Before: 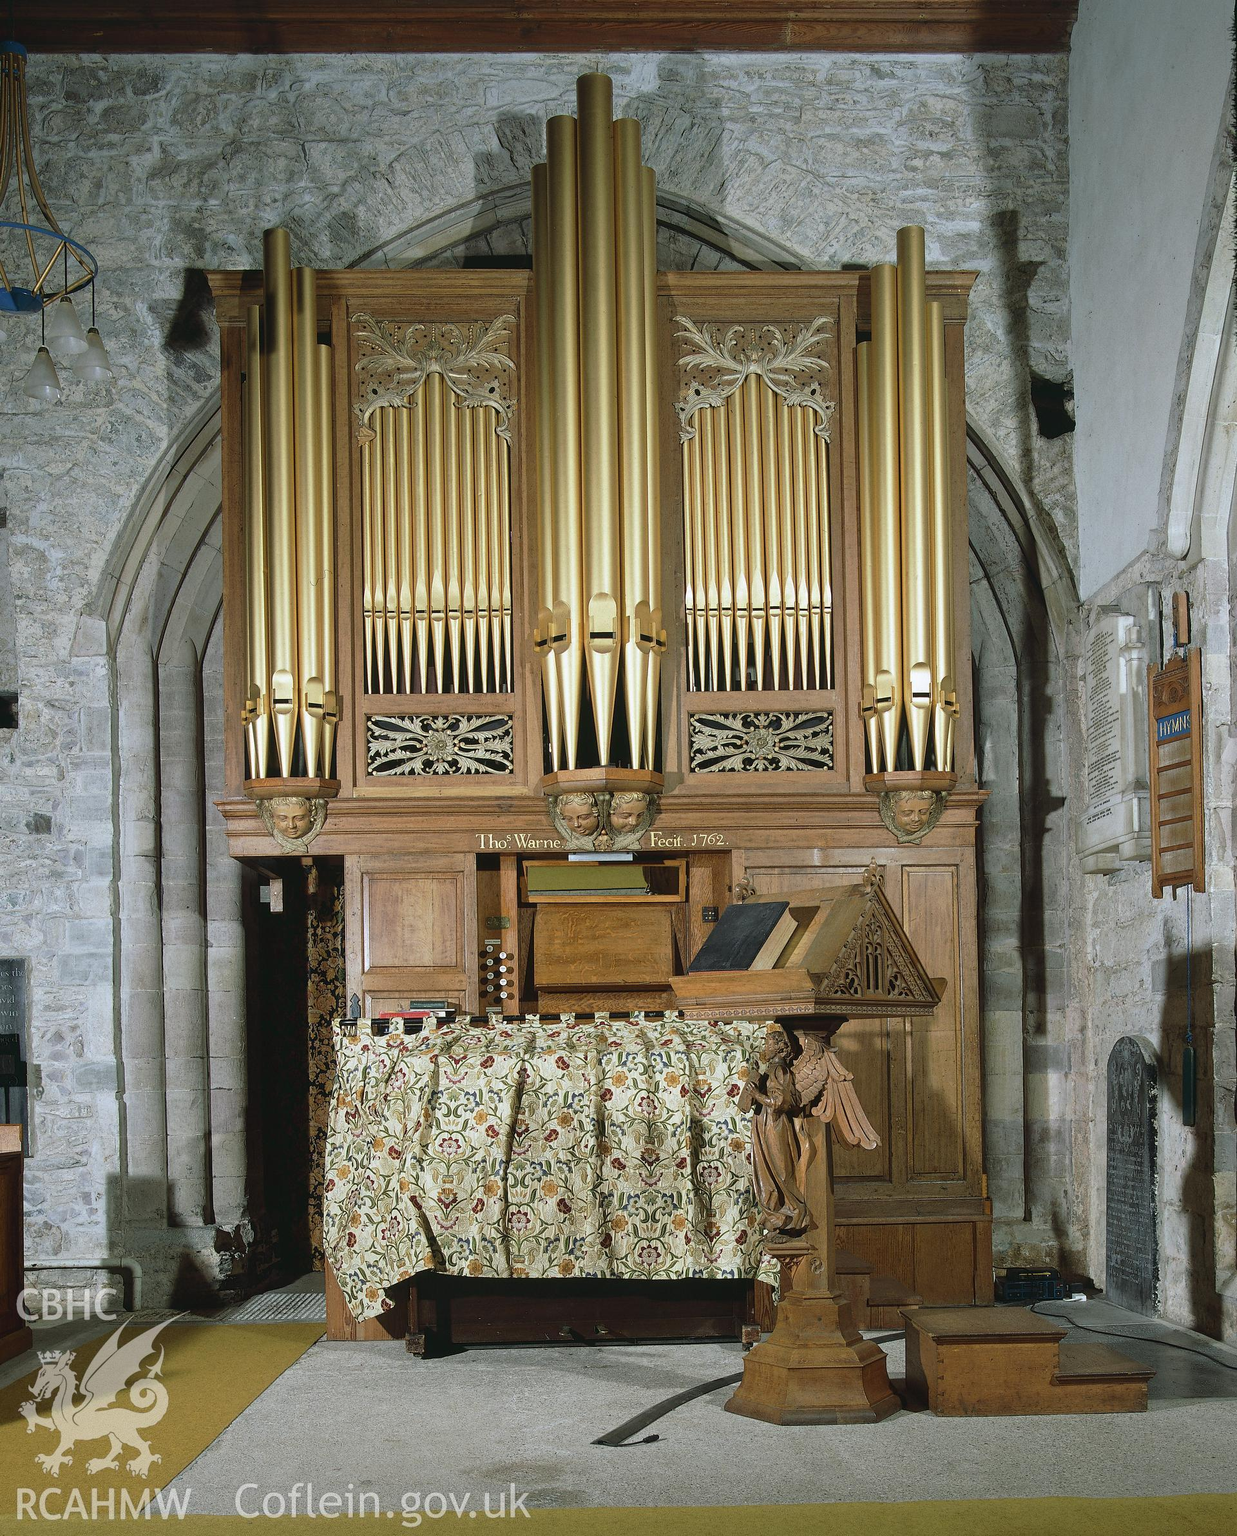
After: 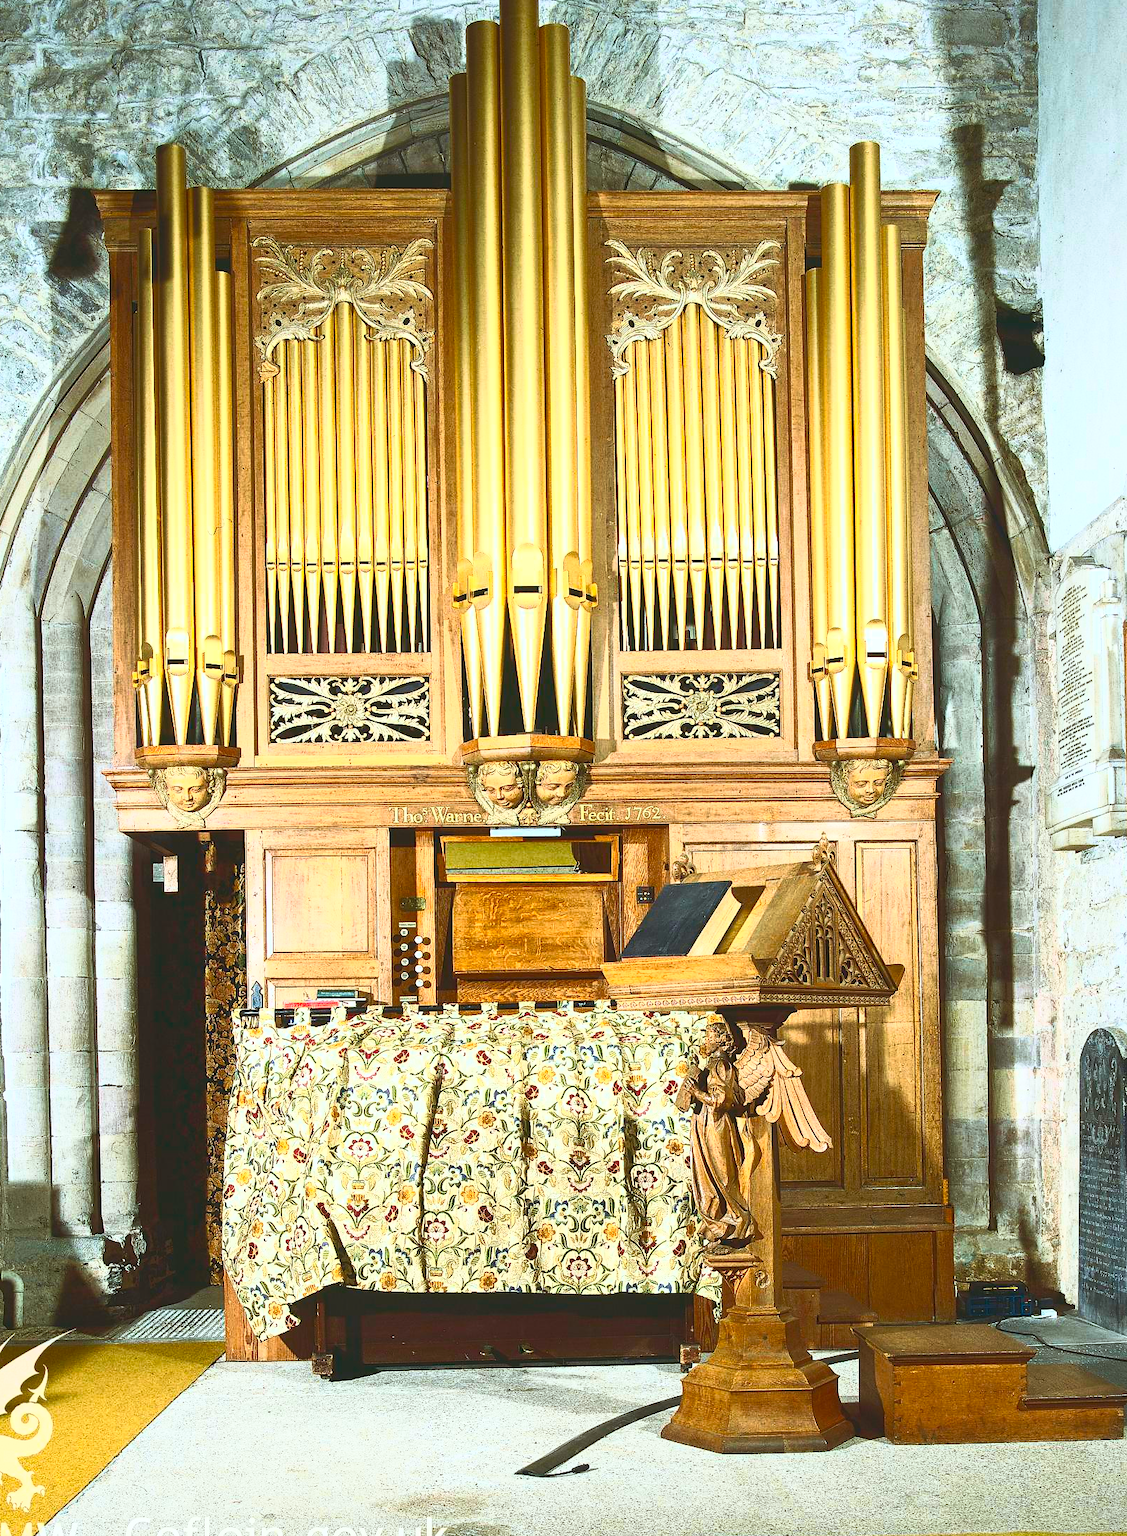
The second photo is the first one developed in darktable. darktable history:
velvia: on, module defaults
color correction: highlights a* -2.73, highlights b* -2.11, shadows a* 2.34, shadows b* 2.66
contrast brightness saturation: contrast 0.989, brightness 0.994, saturation 0.988
crop: left 9.79%, top 6.32%, right 6.915%, bottom 2.274%
